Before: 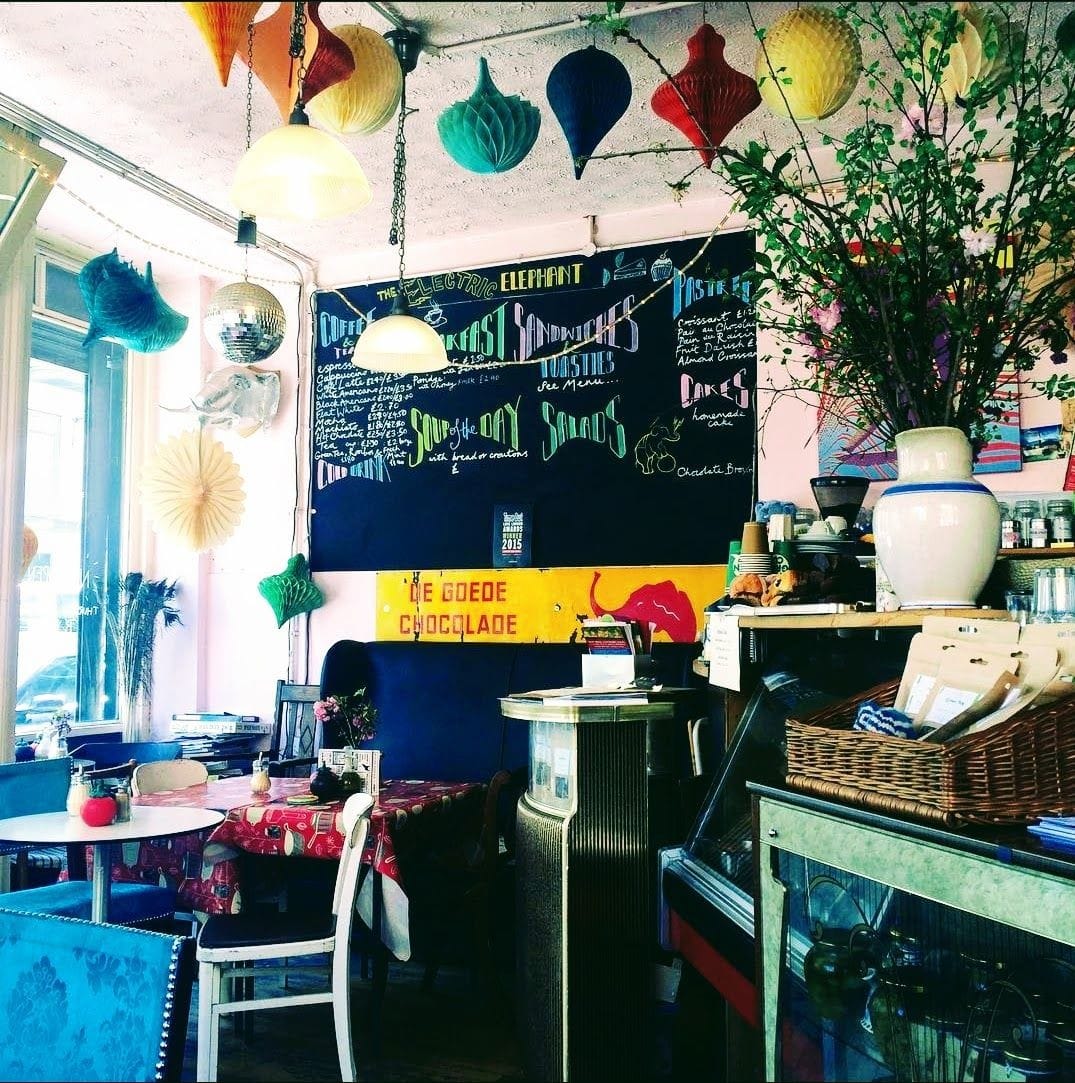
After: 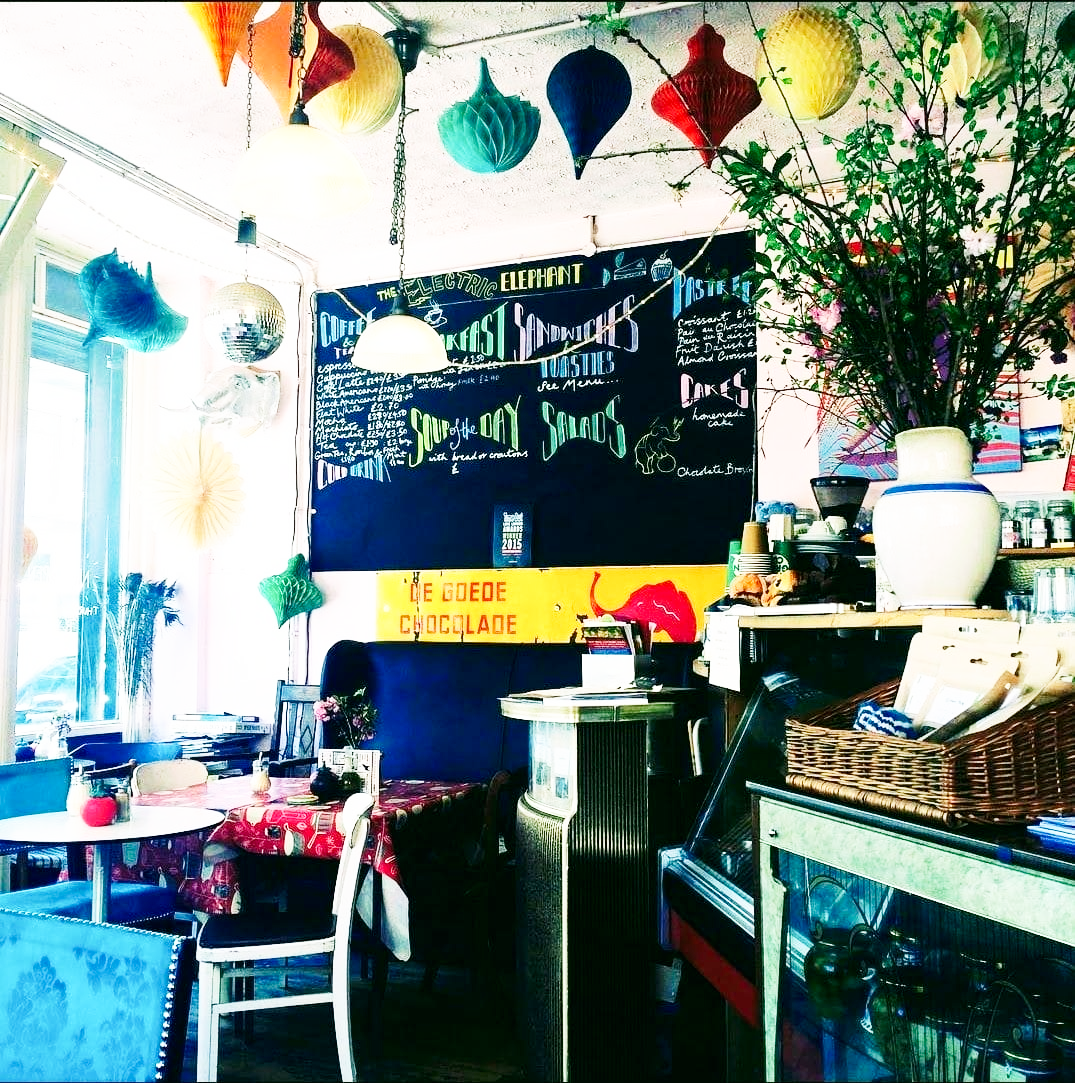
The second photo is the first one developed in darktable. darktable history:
base curve: curves: ch0 [(0, 0) (0.005, 0.002) (0.15, 0.3) (0.4, 0.7) (0.75, 0.95) (1, 1)], preserve colors none
